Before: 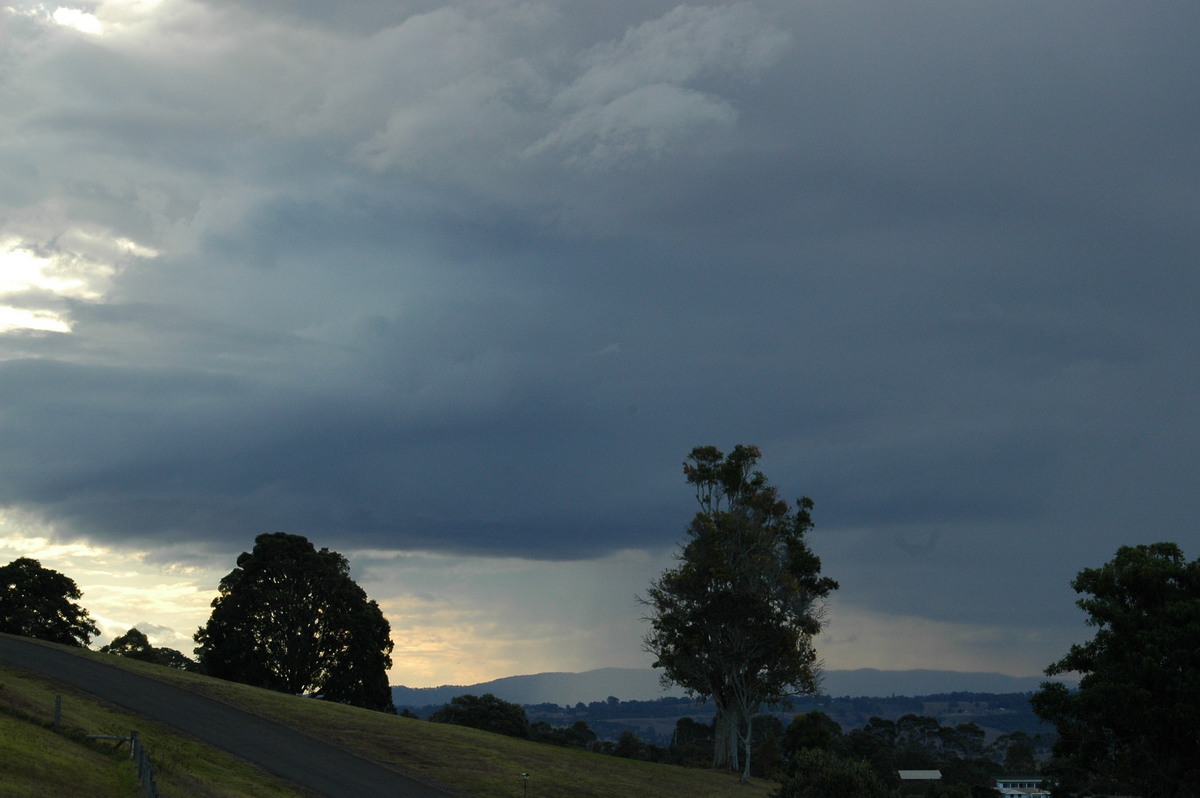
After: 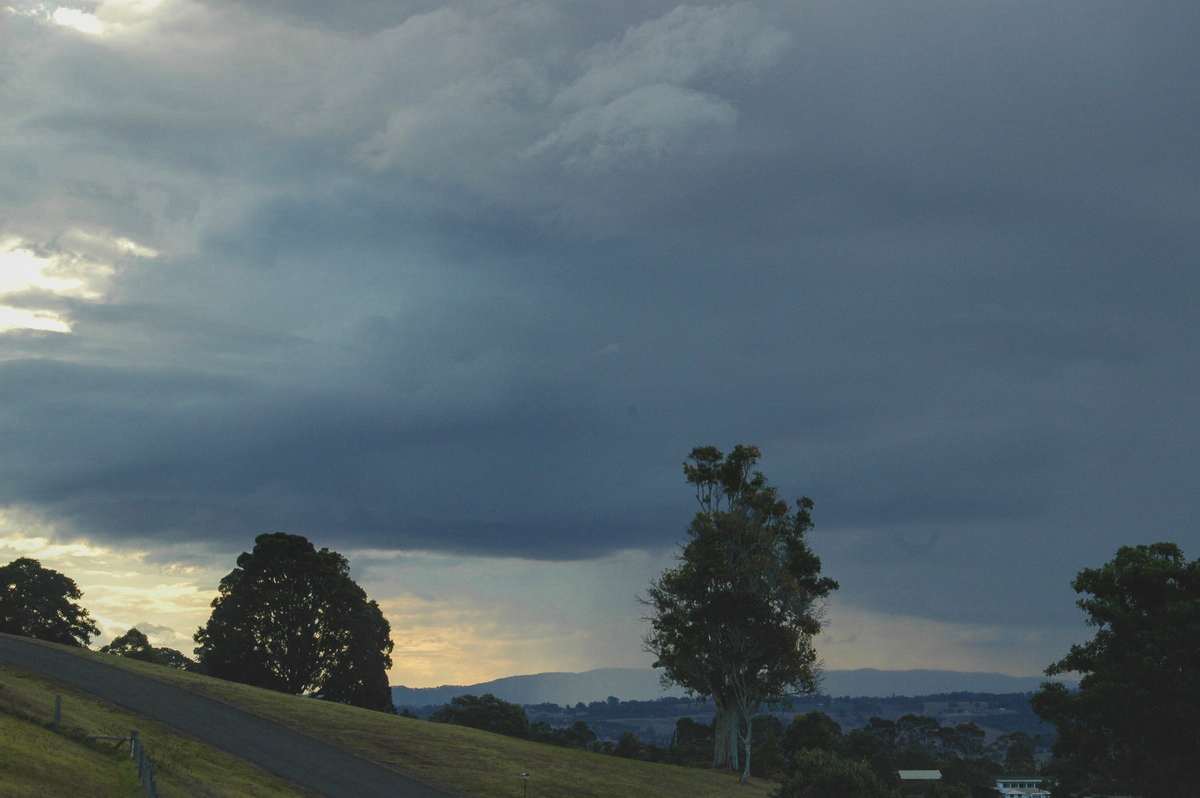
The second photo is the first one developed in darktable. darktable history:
tone equalizer: edges refinement/feathering 500, mask exposure compensation -1.57 EV, preserve details no
local contrast: detail 130%
color zones: curves: ch0 [(0.25, 0.5) (0.463, 0.627) (0.484, 0.637) (0.75, 0.5)]
contrast brightness saturation: contrast -0.252, saturation -0.429
velvia: strength 73.85%
